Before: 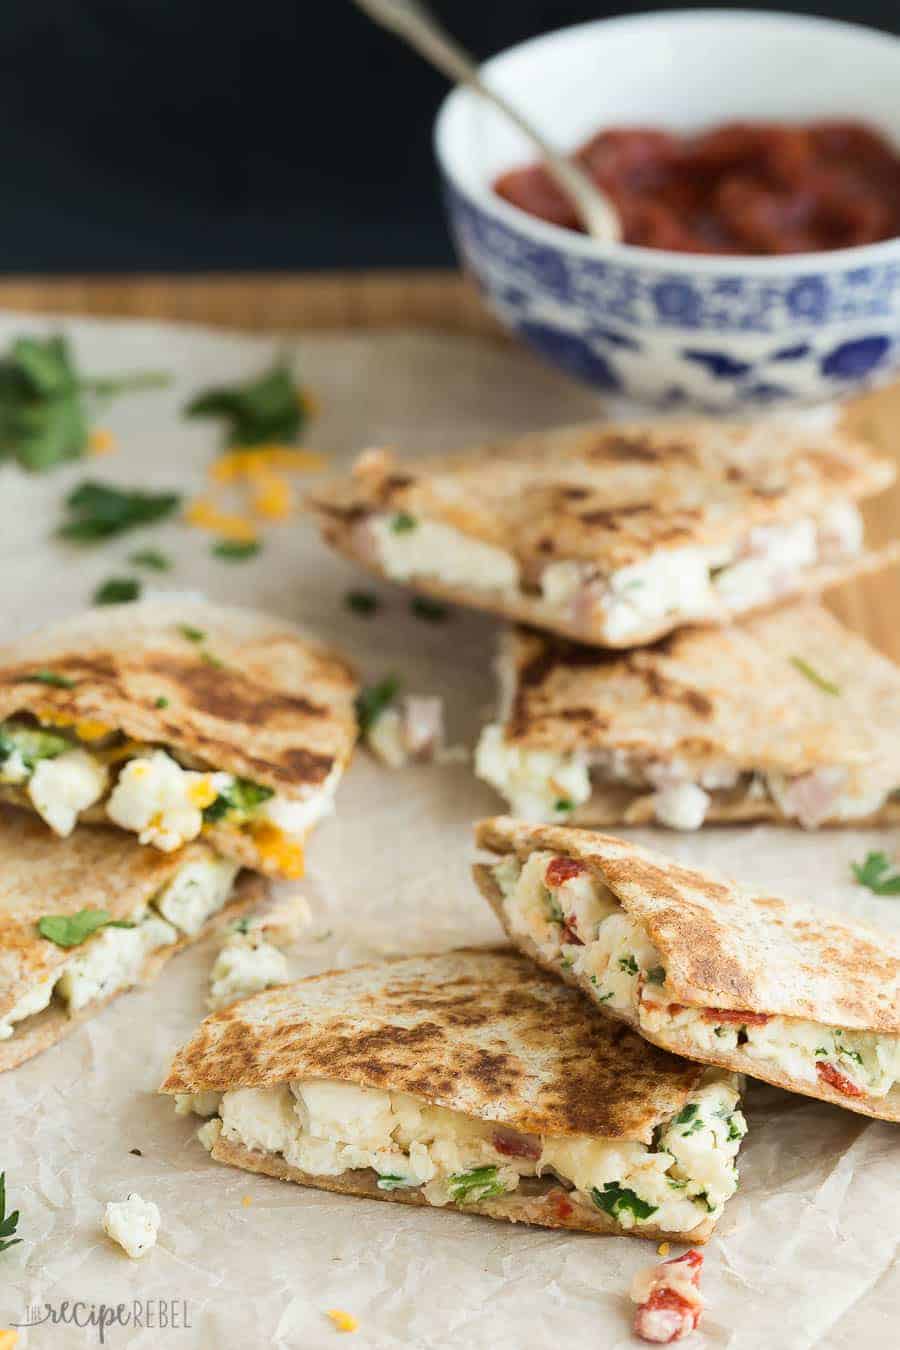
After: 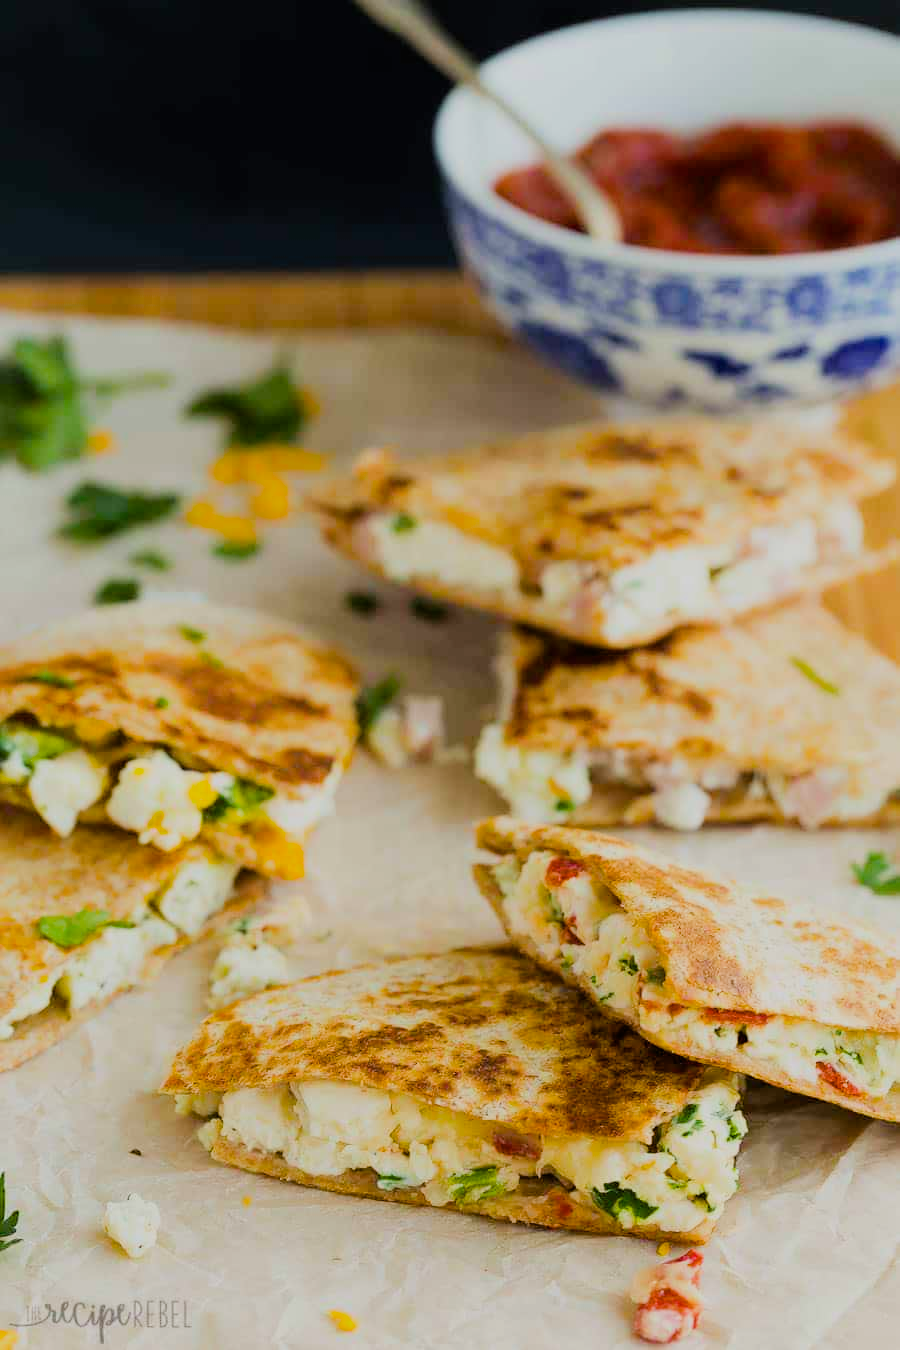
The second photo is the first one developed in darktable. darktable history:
filmic rgb: black relative exposure -7.65 EV, white relative exposure 4.56 EV, hardness 3.61
color balance rgb: linear chroma grading › global chroma 14.478%, perceptual saturation grading › global saturation 29.882%
